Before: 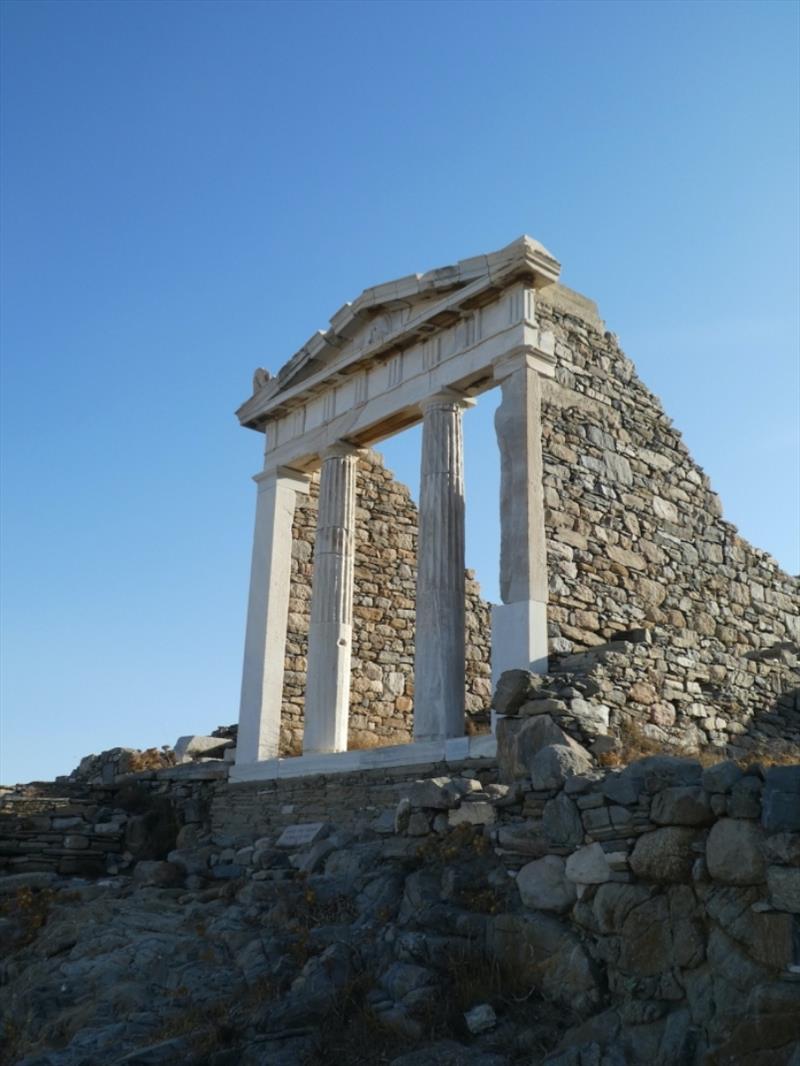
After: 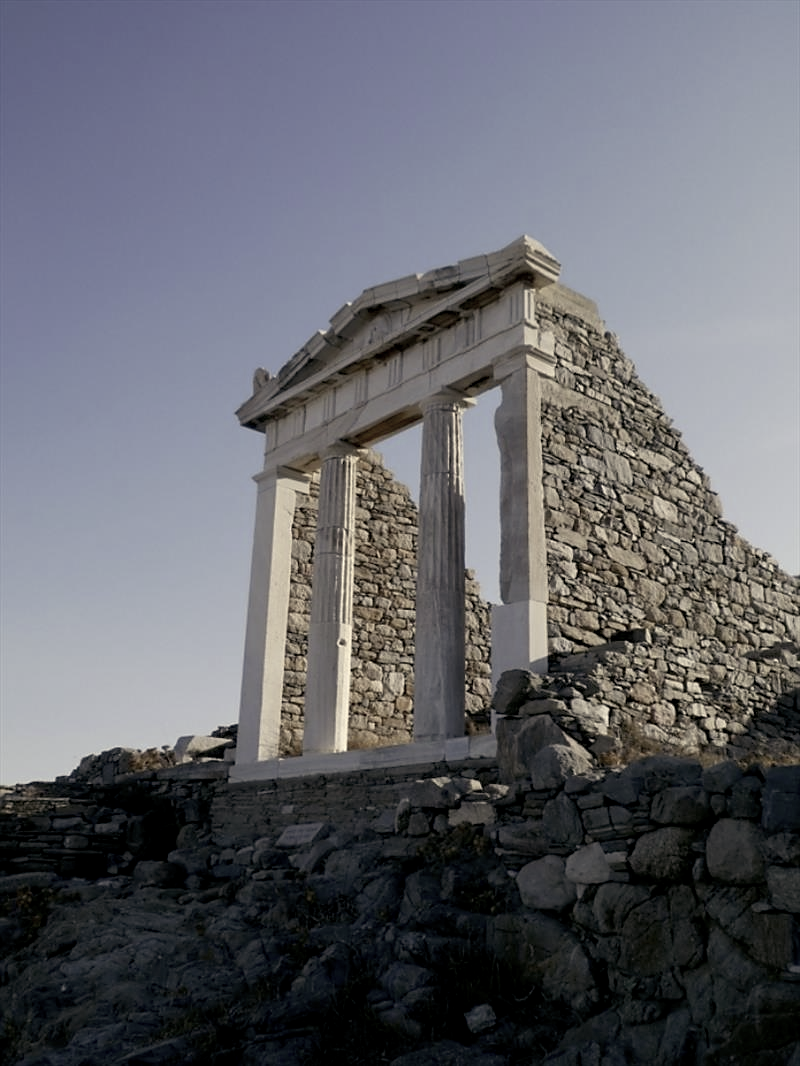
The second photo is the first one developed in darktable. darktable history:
sharpen: radius 1.864, amount 0.398, threshold 1.271
exposure: black level correction 0.011, exposure -0.478 EV, compensate highlight preservation false
color correction: highlights a* 21.88, highlights b* 22.25
color zones: curves: ch1 [(0, 0.292) (0.001, 0.292) (0.2, 0.264) (0.4, 0.248) (0.6, 0.248) (0.8, 0.264) (0.999, 0.292) (1, 0.292)]
color balance: mode lift, gamma, gain (sRGB), lift [0.997, 0.979, 1.021, 1.011], gamma [1, 1.084, 0.916, 0.998], gain [1, 0.87, 1.13, 1.101], contrast 4.55%, contrast fulcrum 38.24%, output saturation 104.09%
